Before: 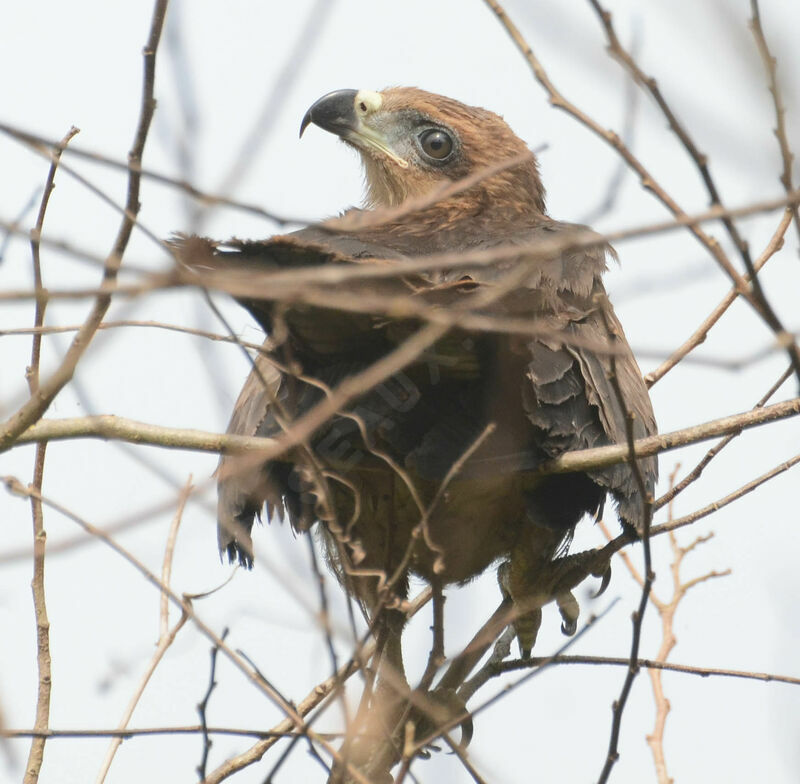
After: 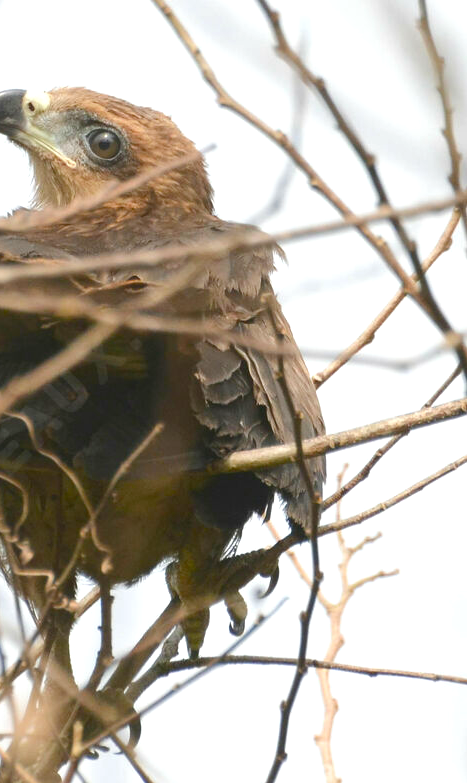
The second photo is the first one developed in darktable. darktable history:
color balance rgb: perceptual saturation grading › global saturation 20%, perceptual saturation grading › highlights -25.129%, perceptual saturation grading › shadows 50.531%, perceptual brilliance grading › highlights 8.772%, perceptual brilliance grading › mid-tones 3.099%, perceptual brilliance grading › shadows 2.44%
crop: left 41.514%
levels: levels [0, 0.498, 1]
